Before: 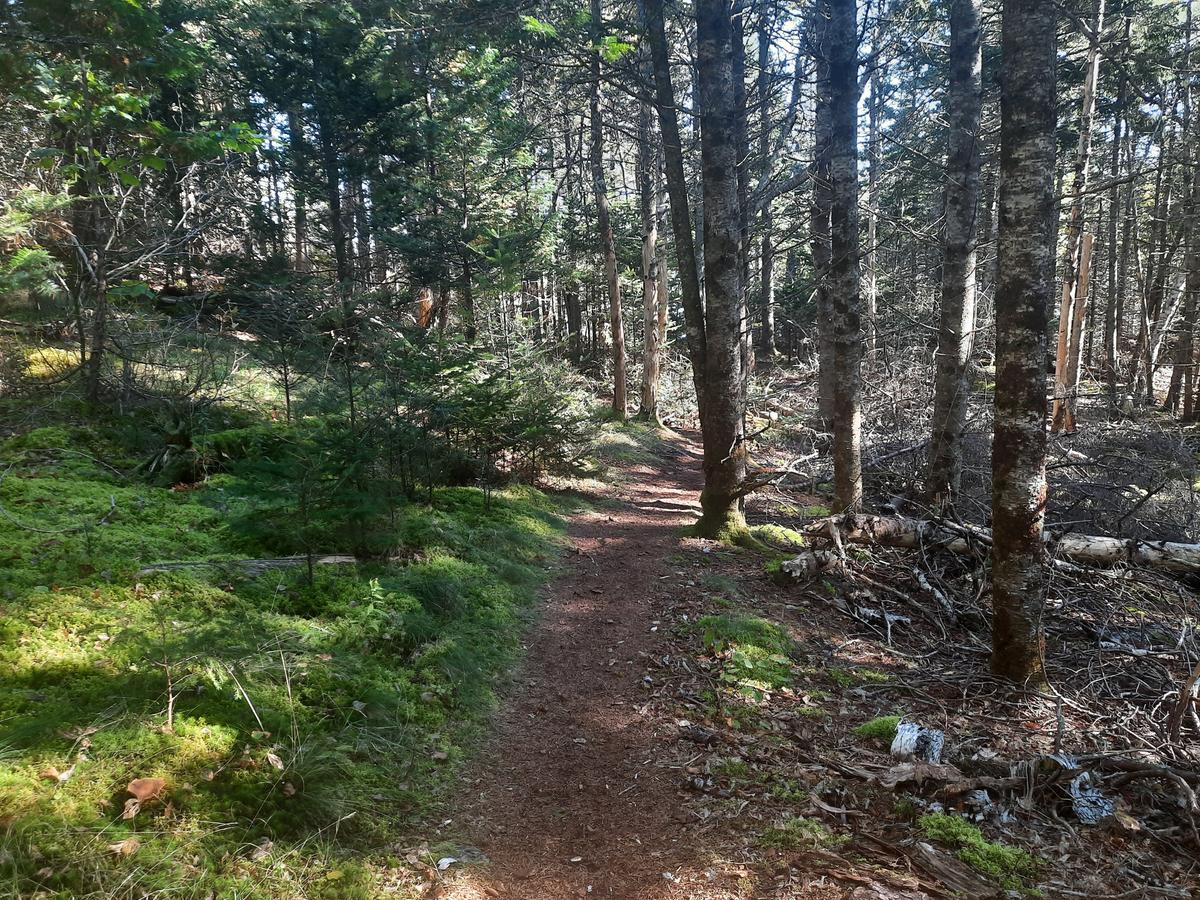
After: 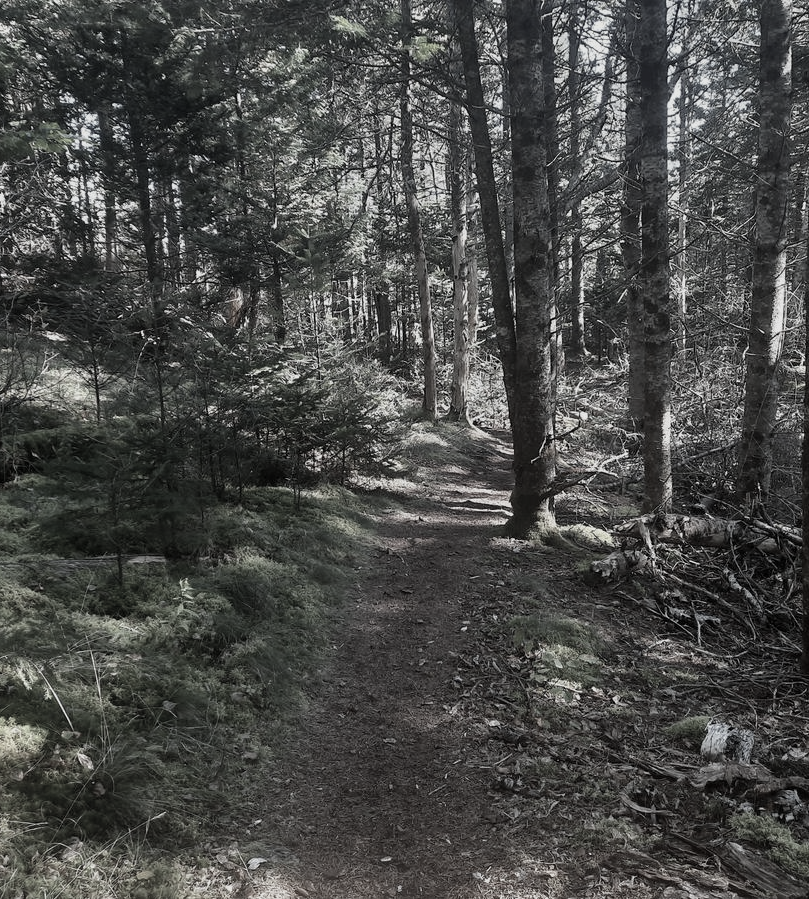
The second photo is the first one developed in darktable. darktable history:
exposure: exposure -0.321 EV, compensate highlight preservation false
color correction: highlights b* 0.057, saturation 0.193
crop and rotate: left 15.864%, right 16.642%
